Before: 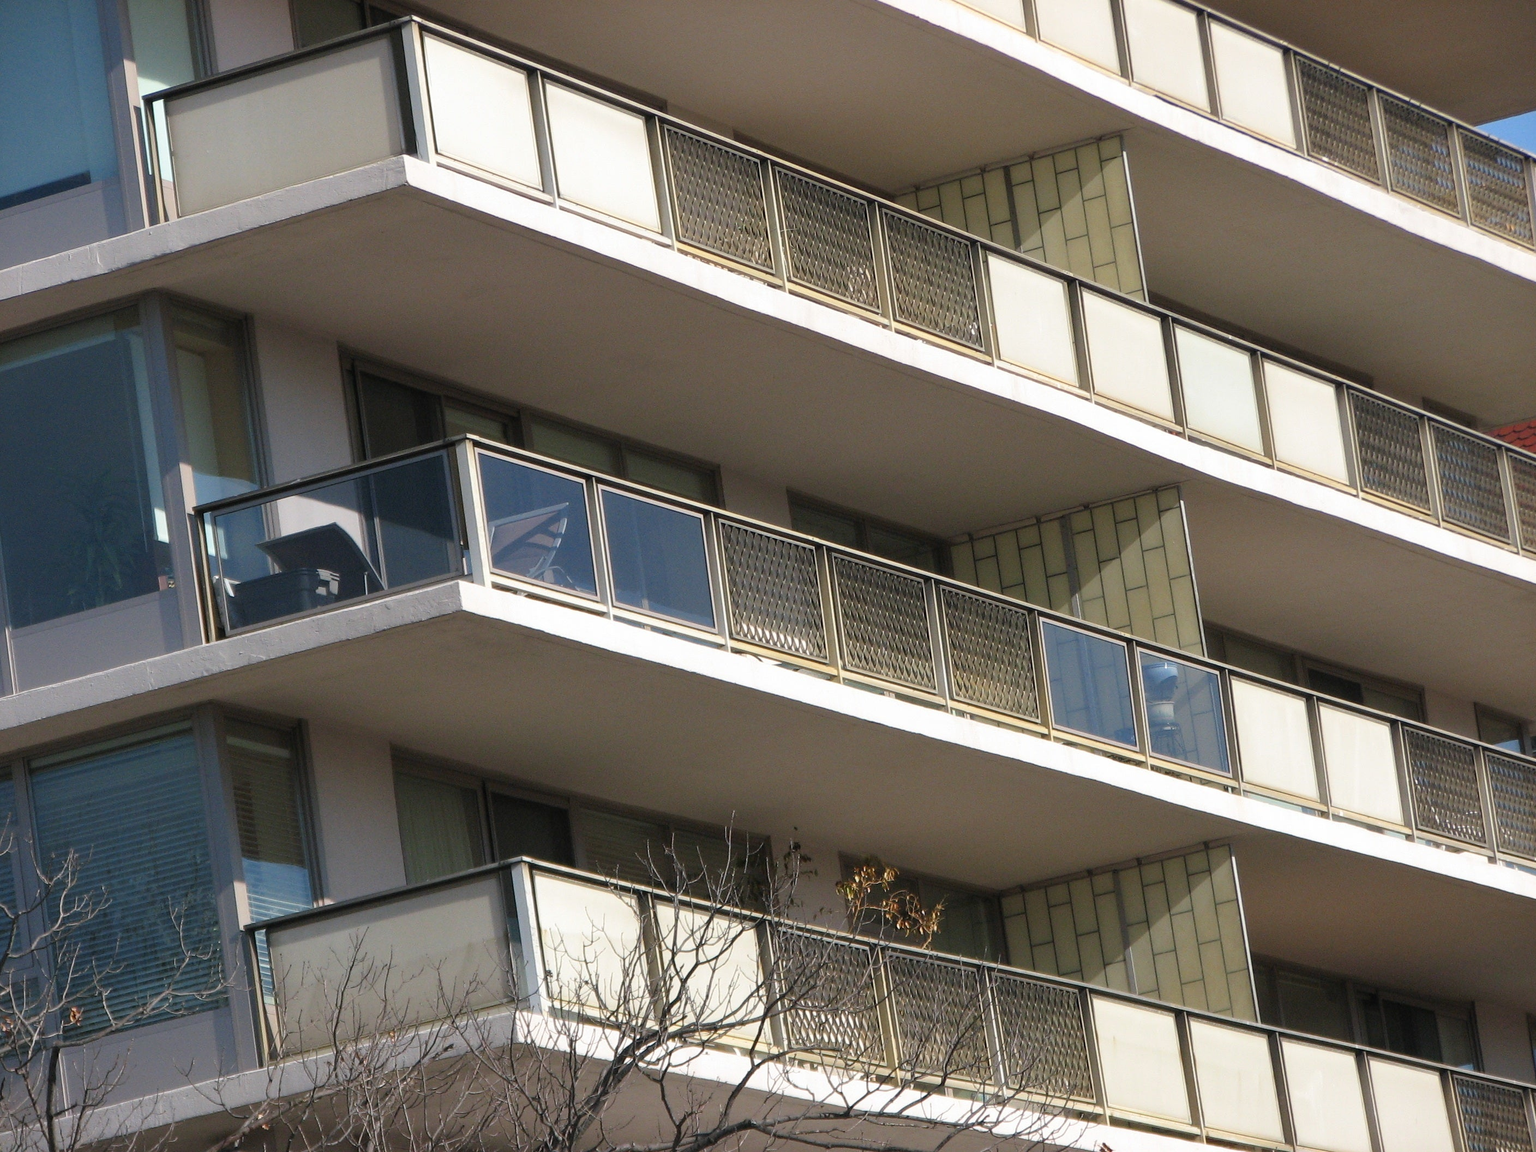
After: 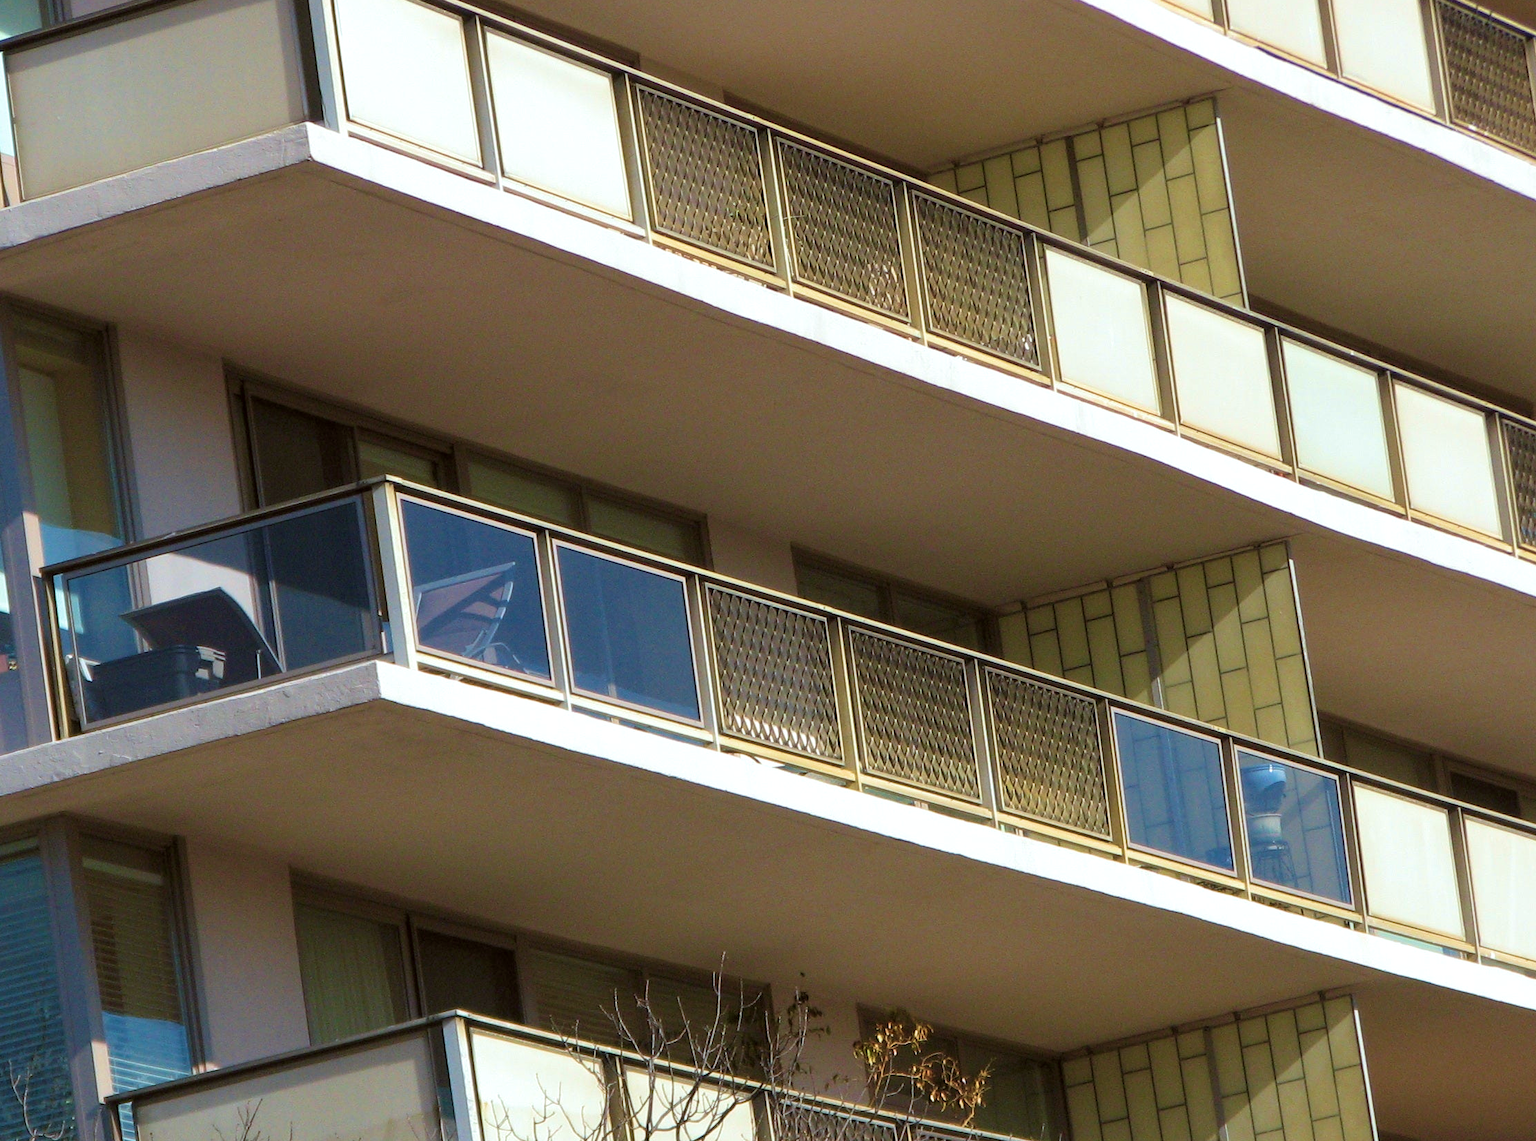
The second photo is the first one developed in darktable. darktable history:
velvia: strength 74.42%
local contrast: highlights 104%, shadows 99%, detail 120%, midtone range 0.2
color correction: highlights a* -2.83, highlights b* -2.61, shadows a* 2.5, shadows b* 2.95
crop and rotate: left 10.538%, top 5.101%, right 10.412%, bottom 16.549%
